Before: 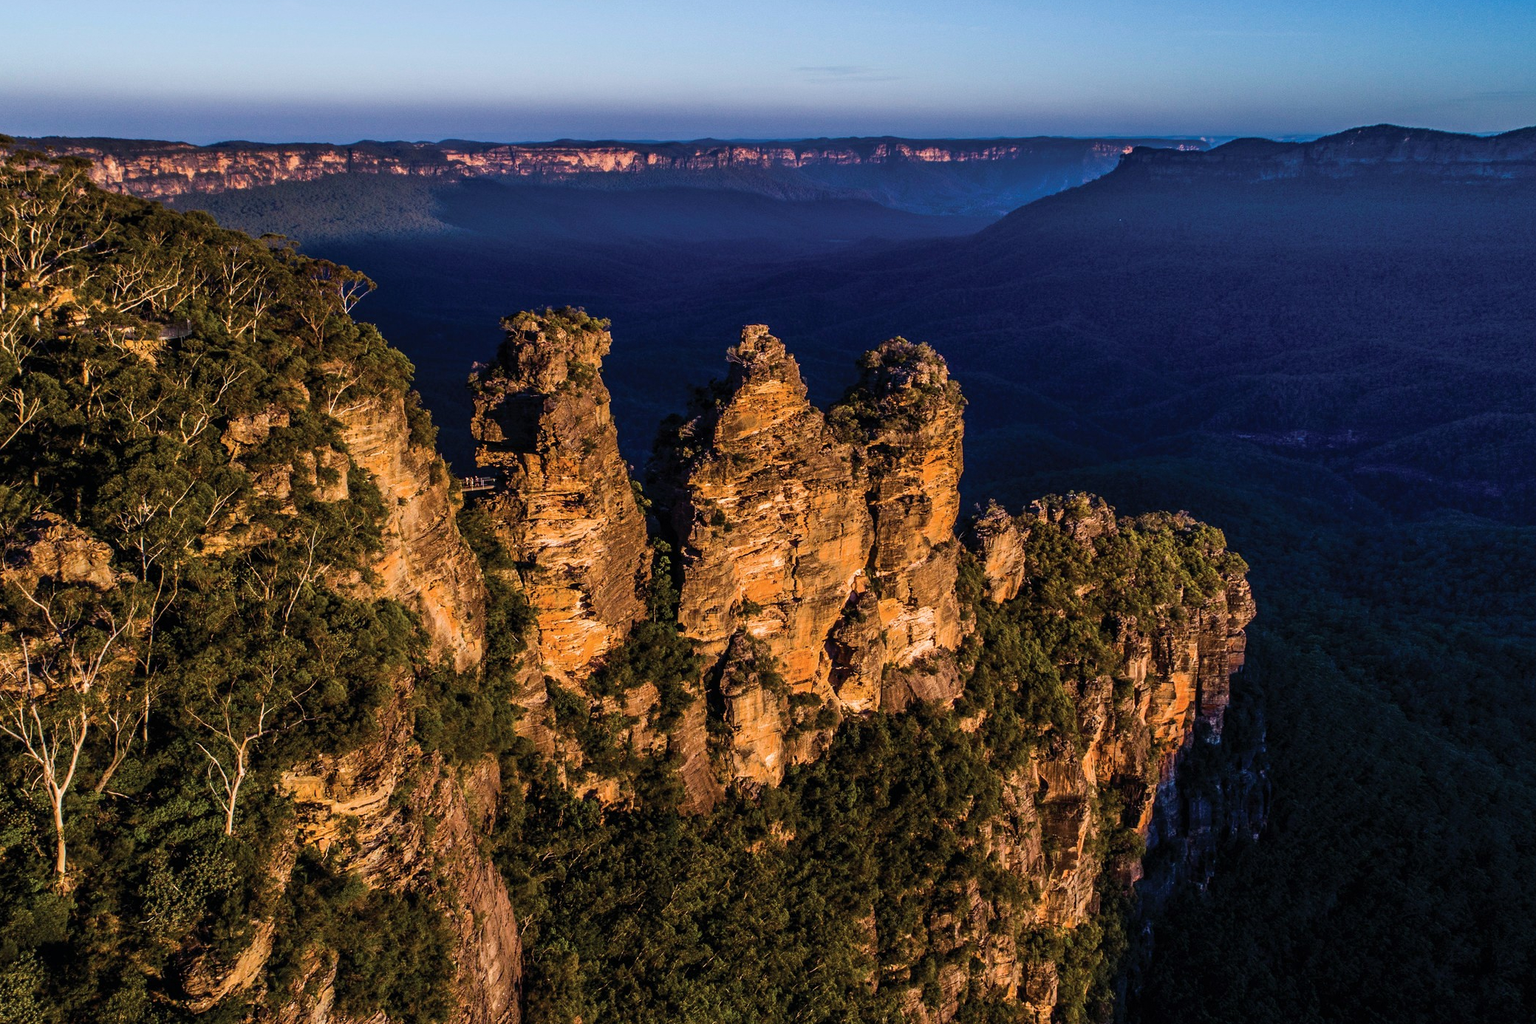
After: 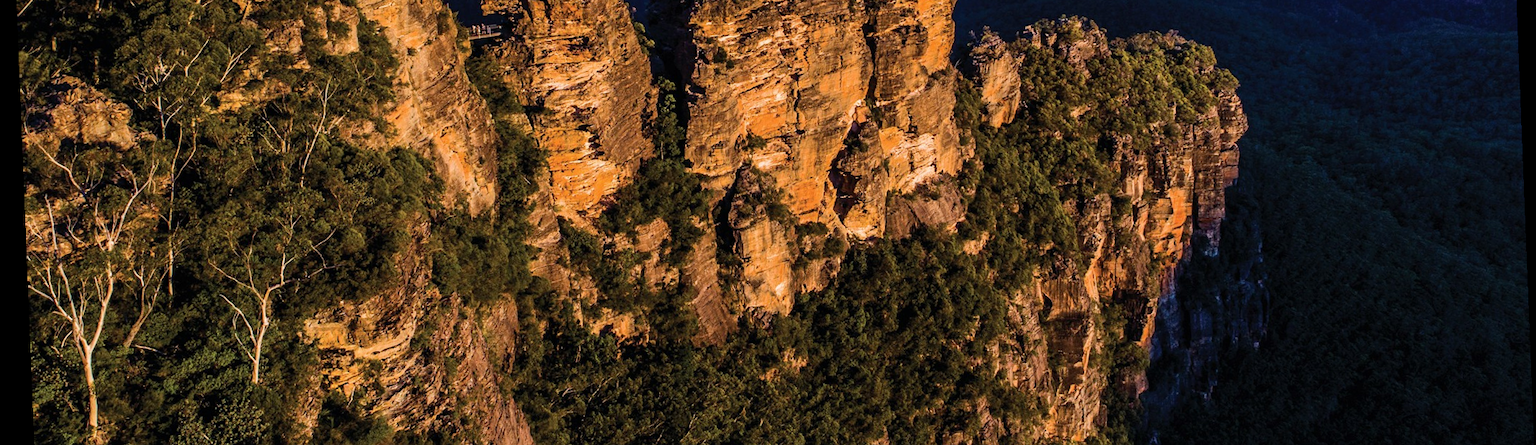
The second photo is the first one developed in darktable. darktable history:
crop: top 45.551%, bottom 12.262%
rotate and perspective: rotation -2.29°, automatic cropping off
